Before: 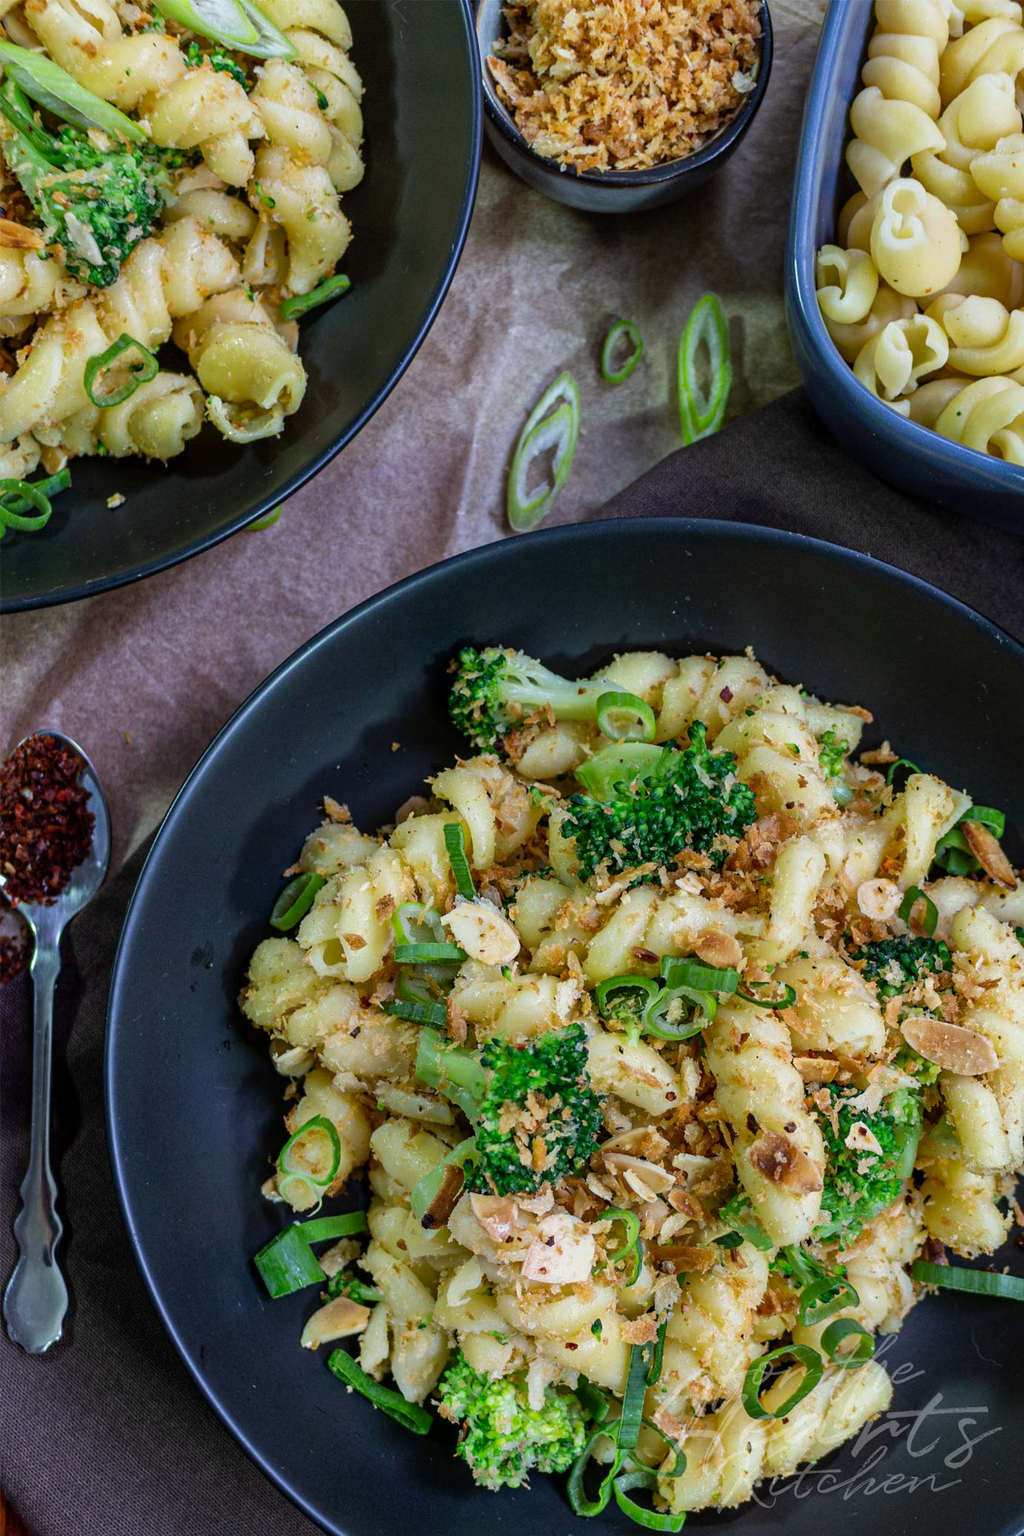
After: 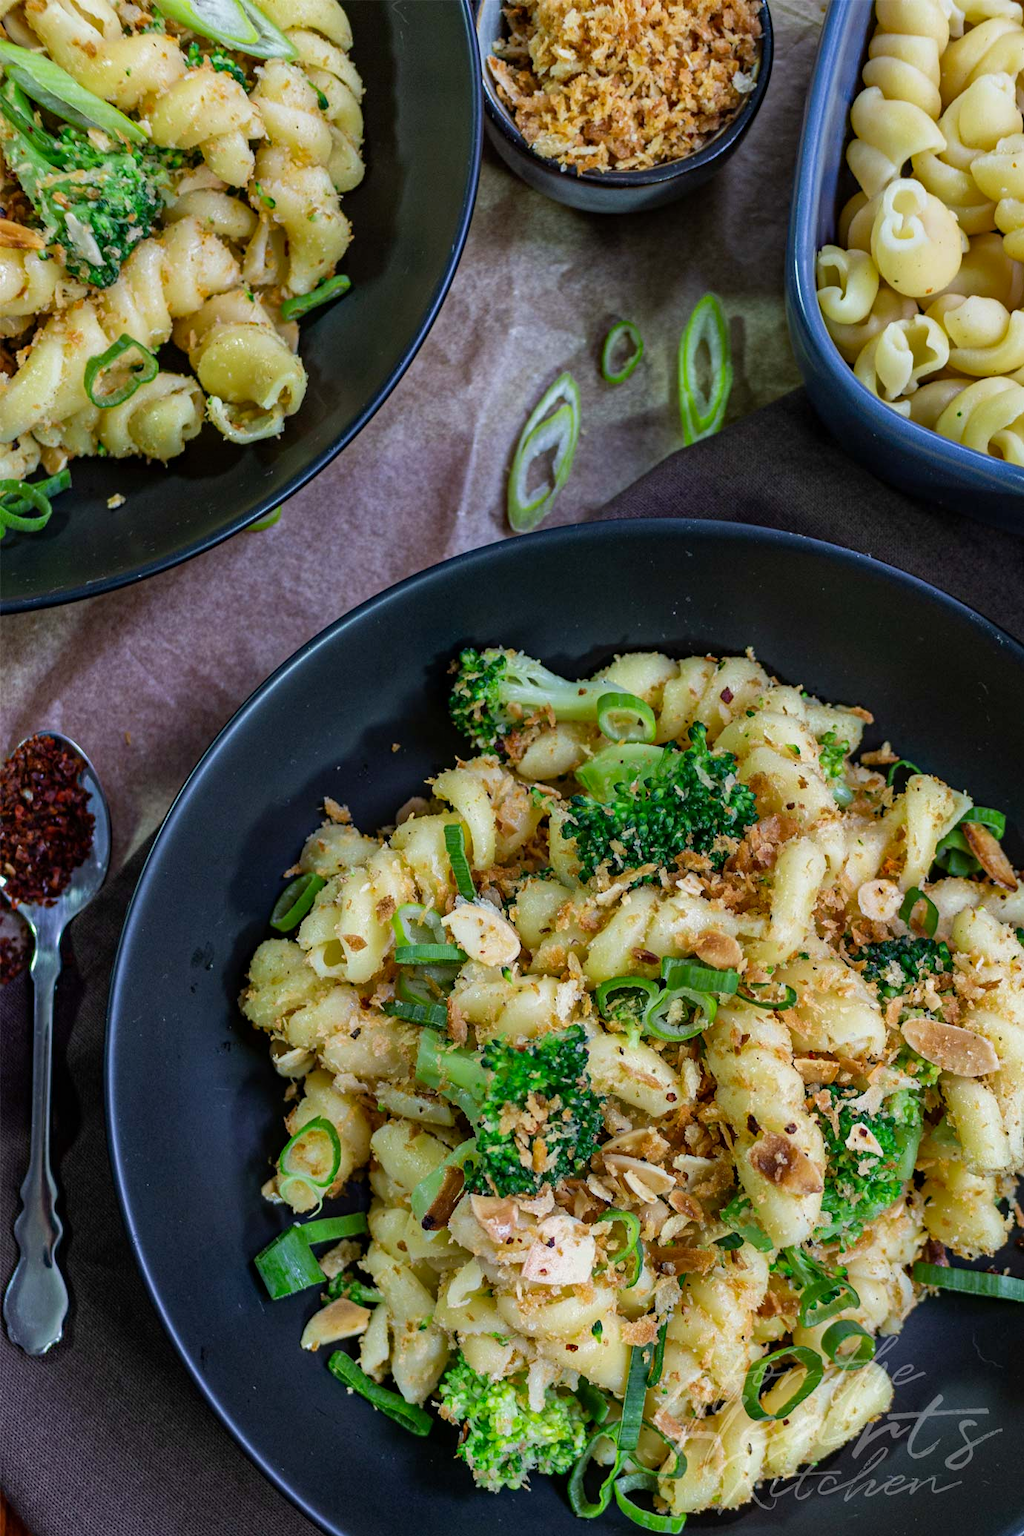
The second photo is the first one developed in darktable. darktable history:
crop: bottom 0.071%
haze removal: strength 0.12, distance 0.25, compatibility mode true, adaptive false
